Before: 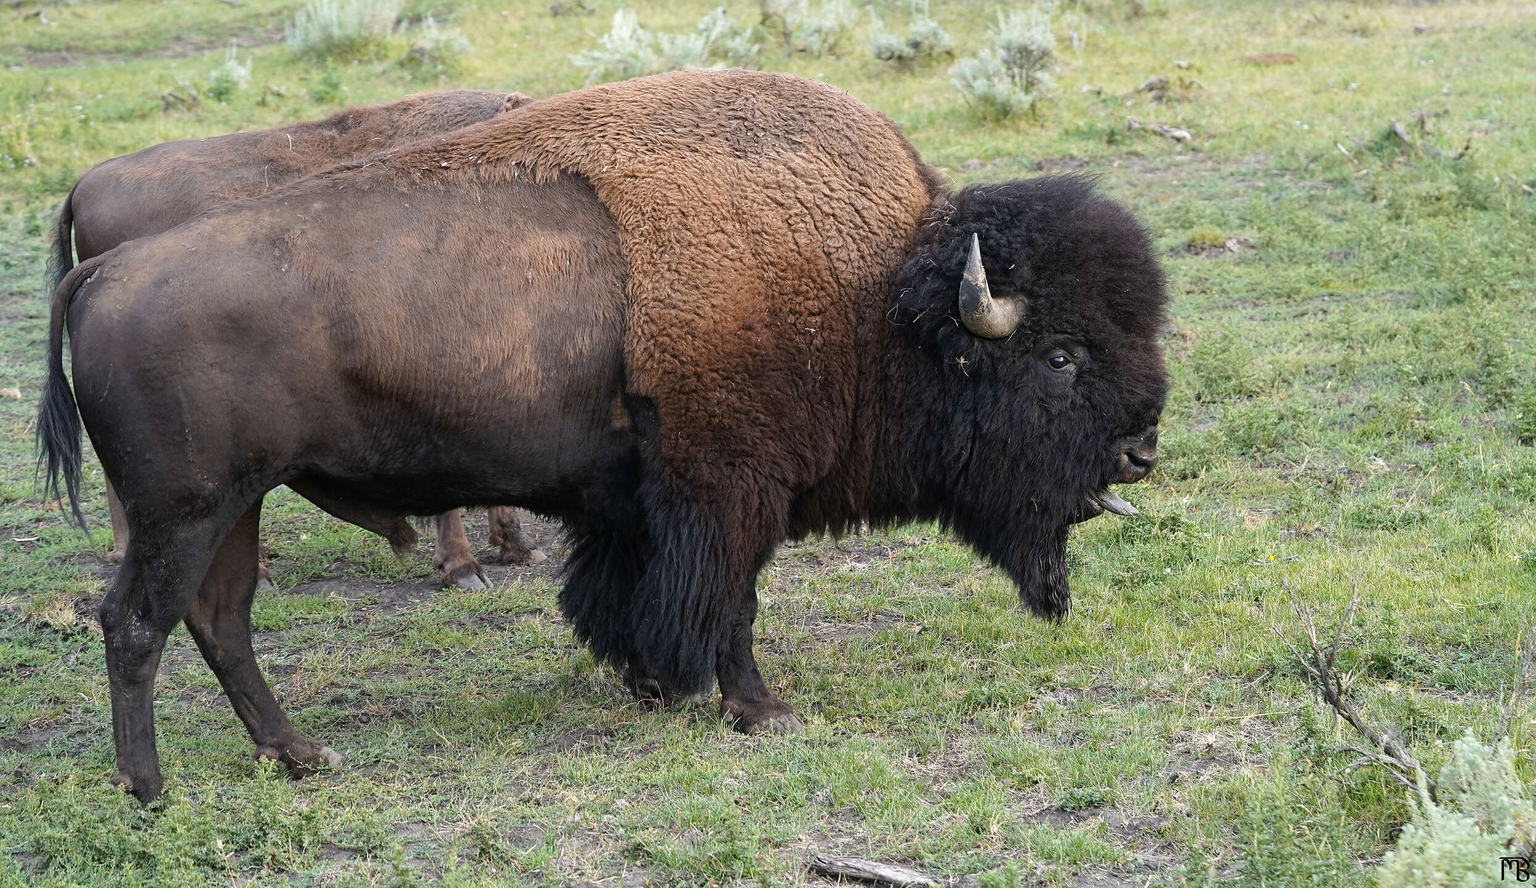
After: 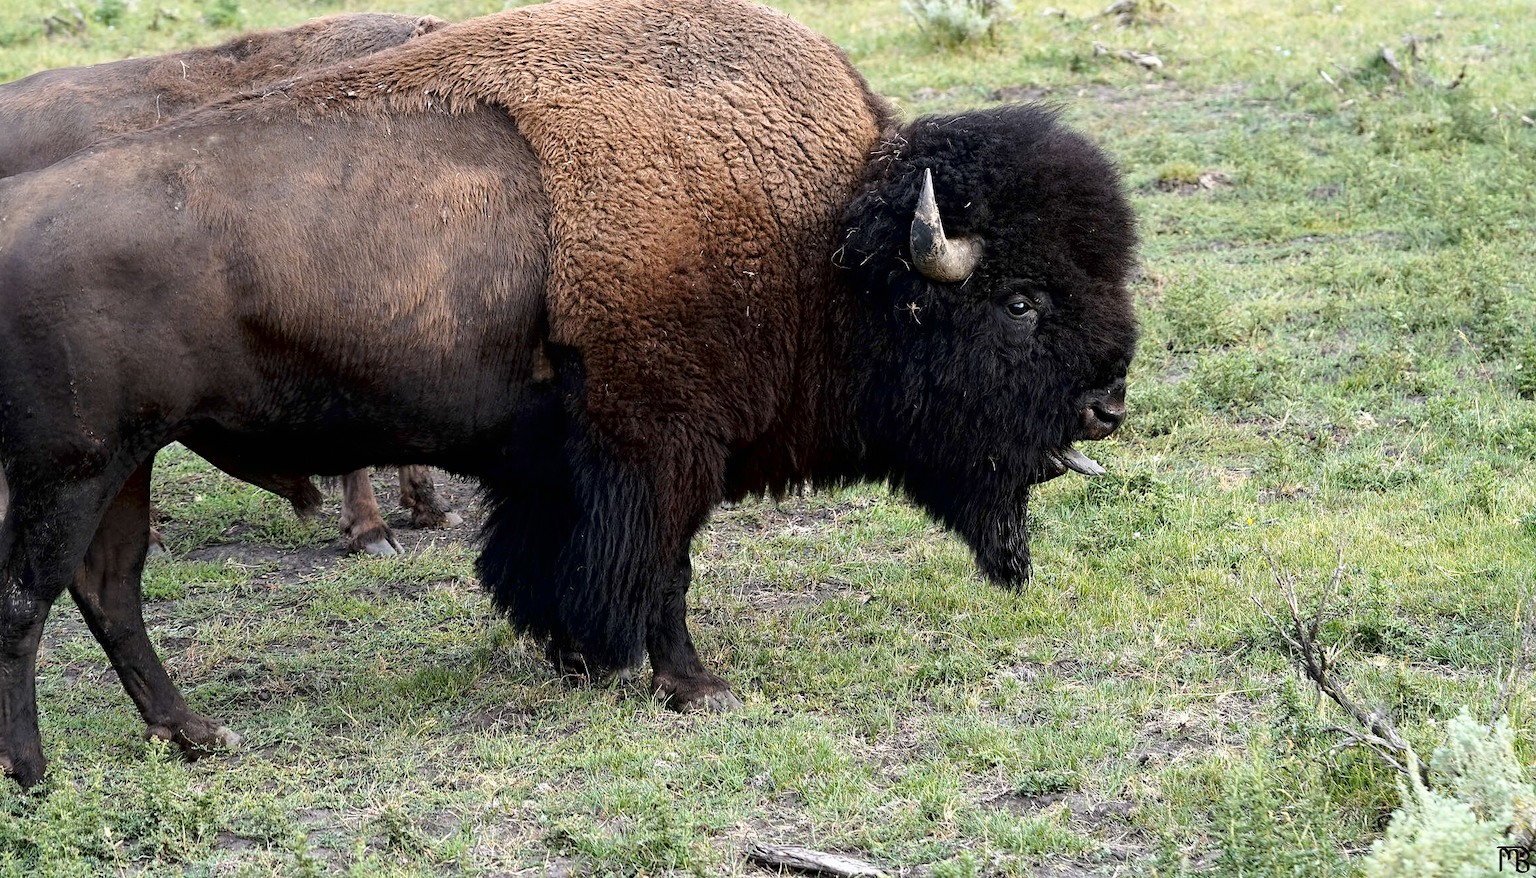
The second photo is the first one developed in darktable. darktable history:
tone curve: curves: ch0 [(0, 0) (0.003, 0) (0.011, 0.001) (0.025, 0.003) (0.044, 0.004) (0.069, 0.007) (0.1, 0.01) (0.136, 0.033) (0.177, 0.082) (0.224, 0.141) (0.277, 0.208) (0.335, 0.282) (0.399, 0.363) (0.468, 0.451) (0.543, 0.545) (0.623, 0.647) (0.709, 0.756) (0.801, 0.87) (0.898, 0.972) (1, 1)], color space Lab, independent channels, preserve colors none
crop and rotate: left 7.895%, top 8.848%
